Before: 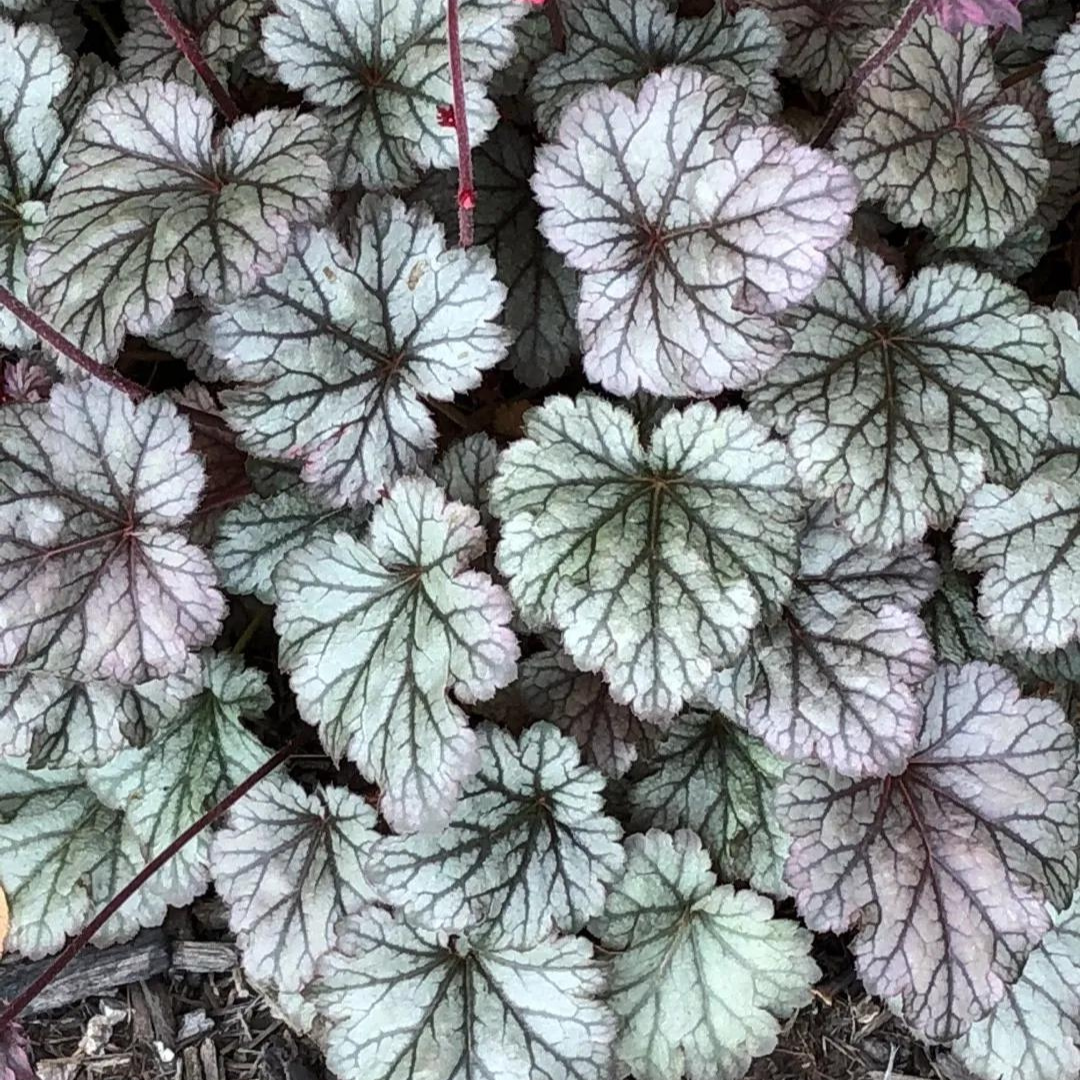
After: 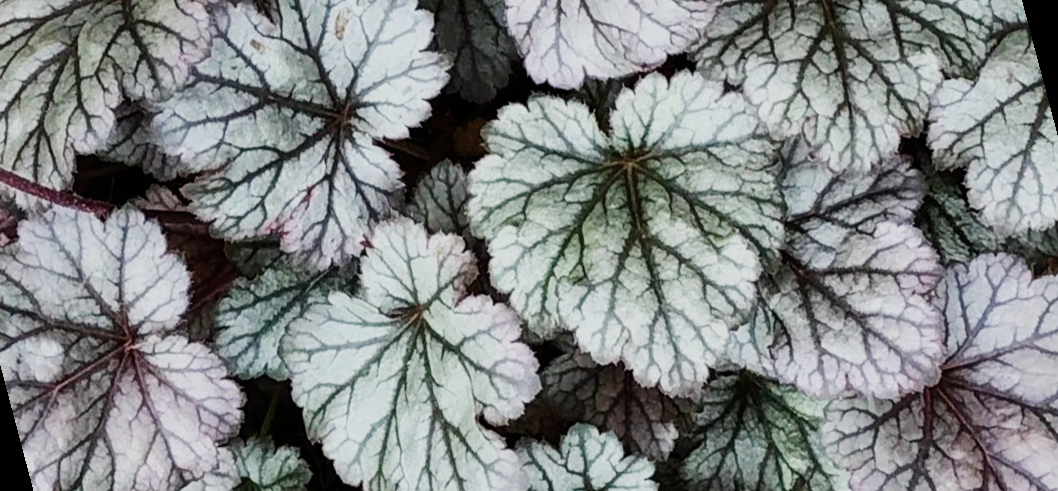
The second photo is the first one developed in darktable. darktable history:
sigmoid: on, module defaults
crop and rotate: top 12.5%, bottom 12.5%
rotate and perspective: rotation -14.8°, crop left 0.1, crop right 0.903, crop top 0.25, crop bottom 0.748
